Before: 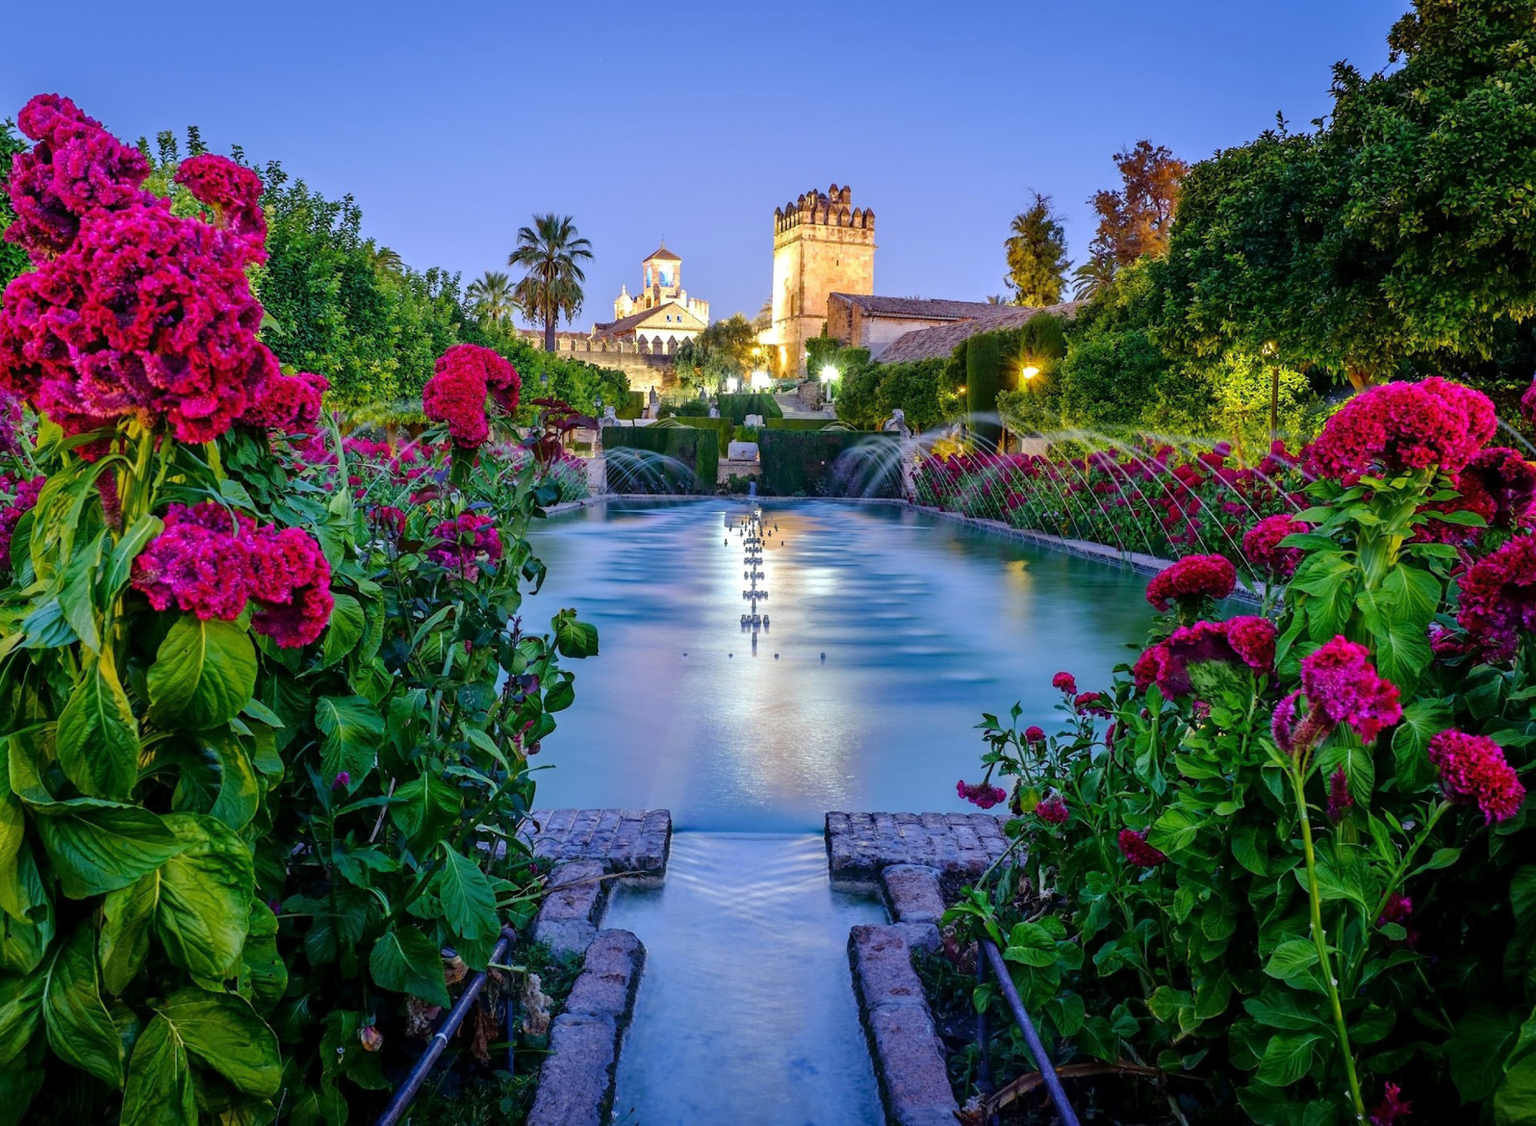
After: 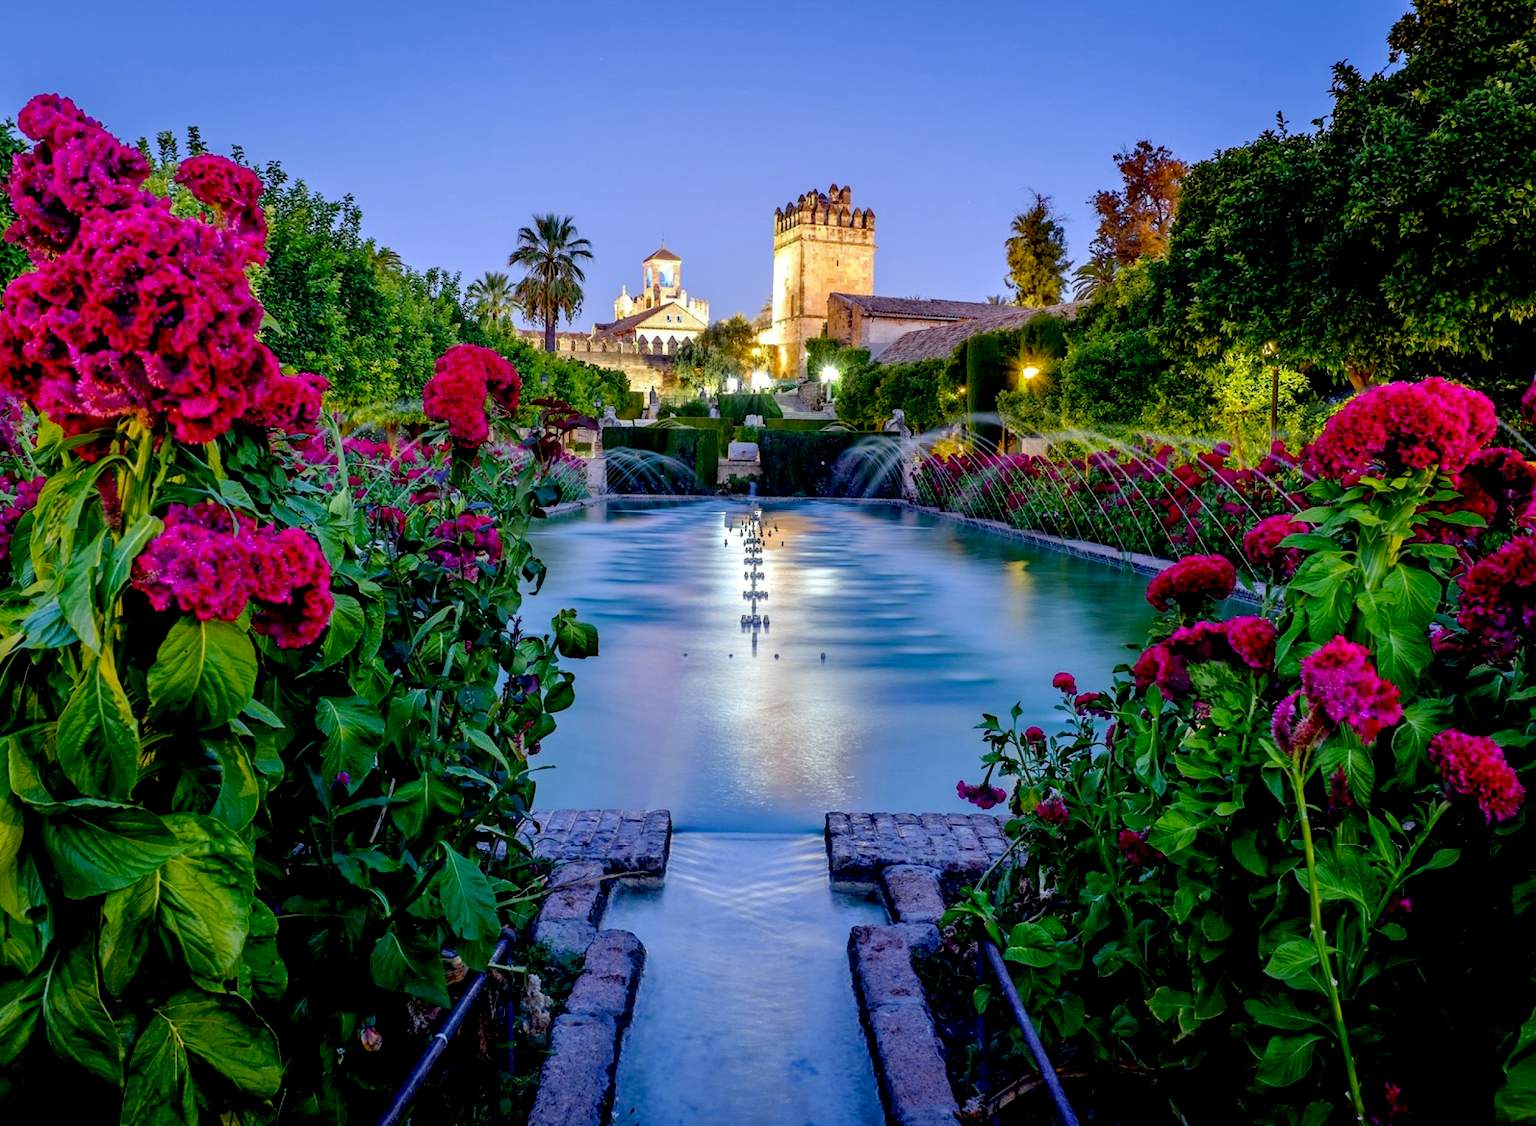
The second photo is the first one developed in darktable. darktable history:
exposure: black level correction 0.017, exposure -0.005 EV, compensate exposure bias true, compensate highlight preservation false
